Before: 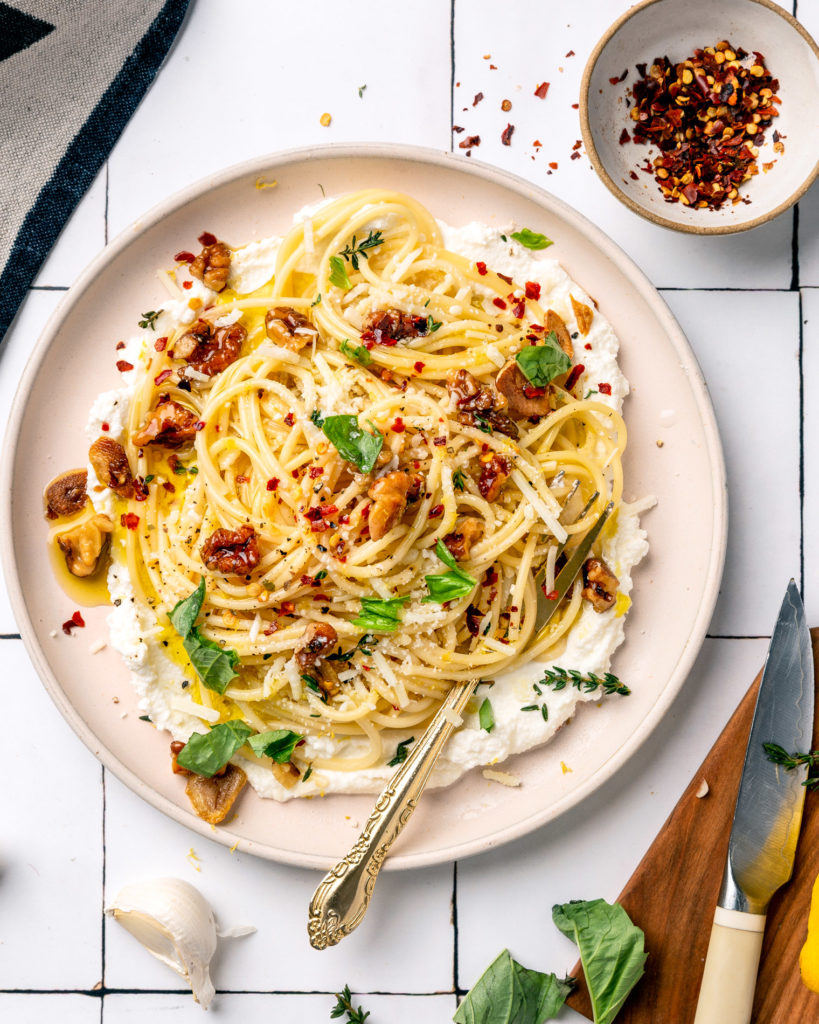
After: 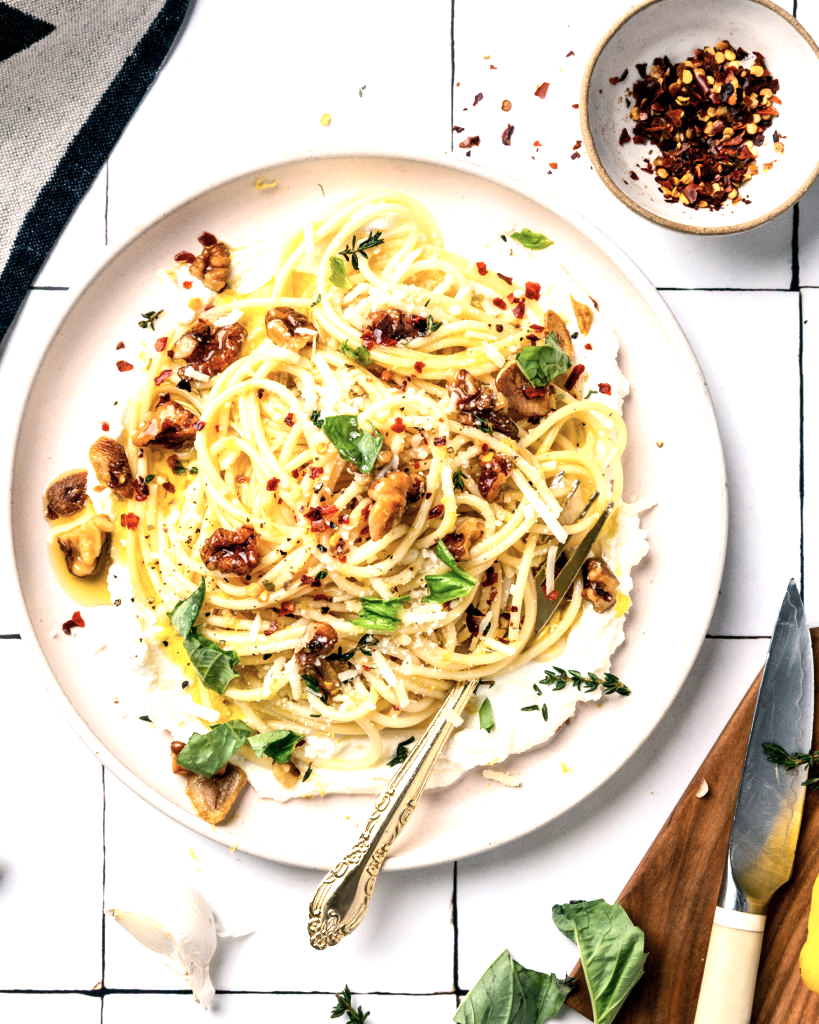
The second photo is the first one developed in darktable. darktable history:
tone equalizer: -8 EV -0.74 EV, -7 EV -0.737 EV, -6 EV -0.633 EV, -5 EV -0.364 EV, -3 EV 0.39 EV, -2 EV 0.6 EV, -1 EV 0.689 EV, +0 EV 0.765 EV, edges refinement/feathering 500, mask exposure compensation -1.57 EV, preserve details no
contrast brightness saturation: saturation -0.173
